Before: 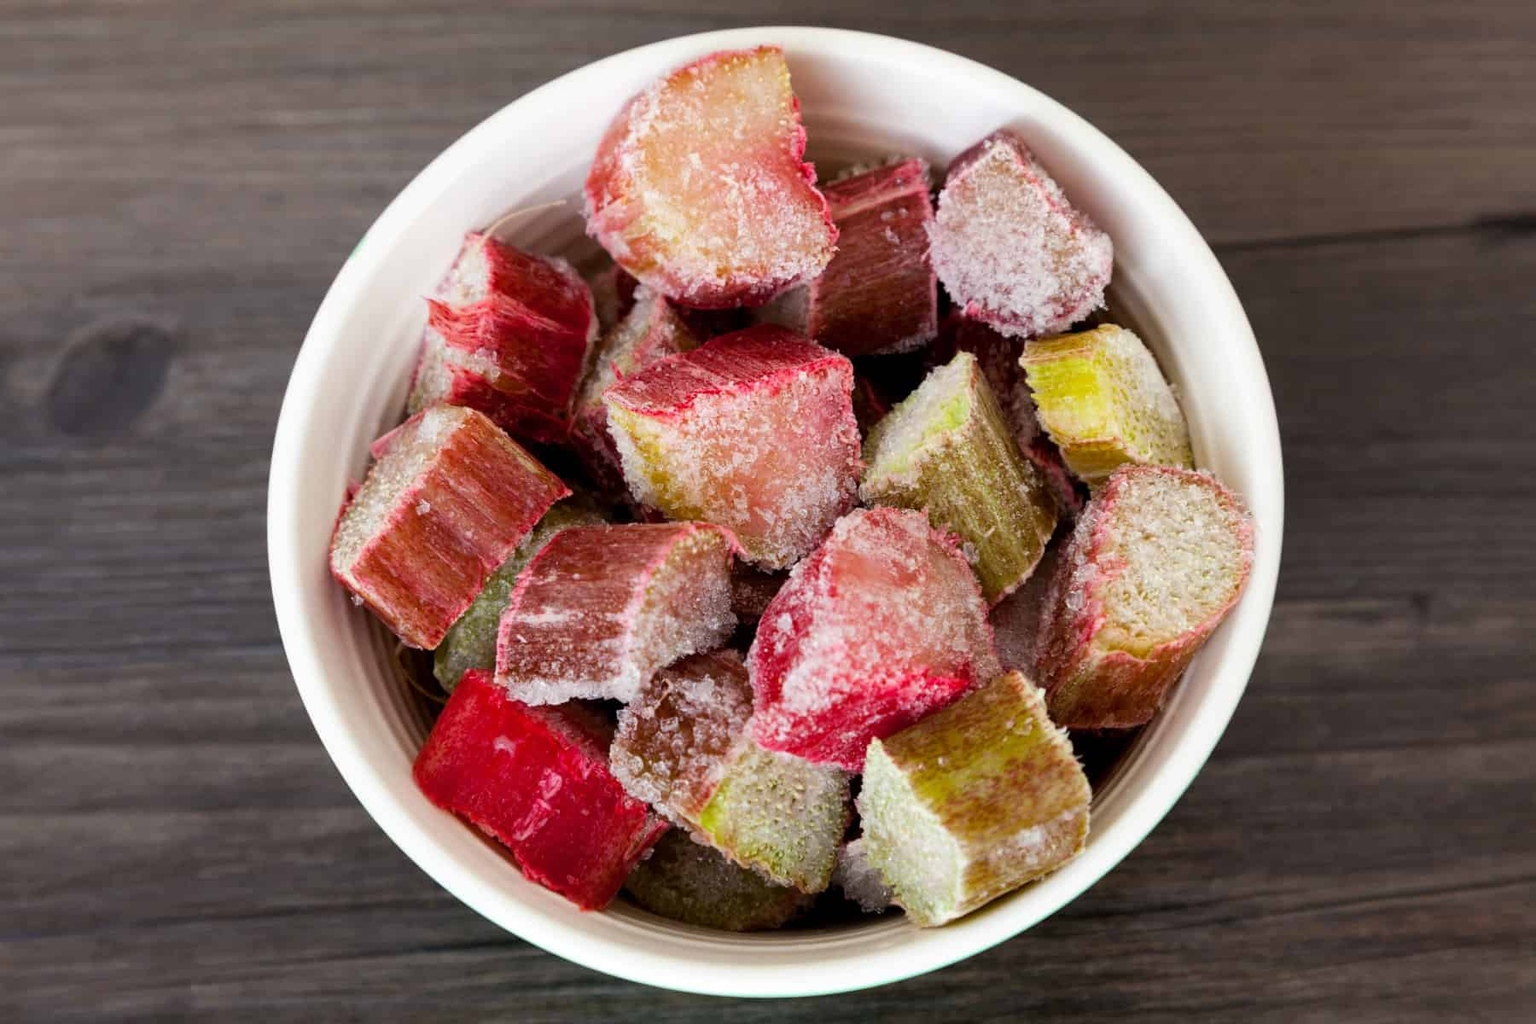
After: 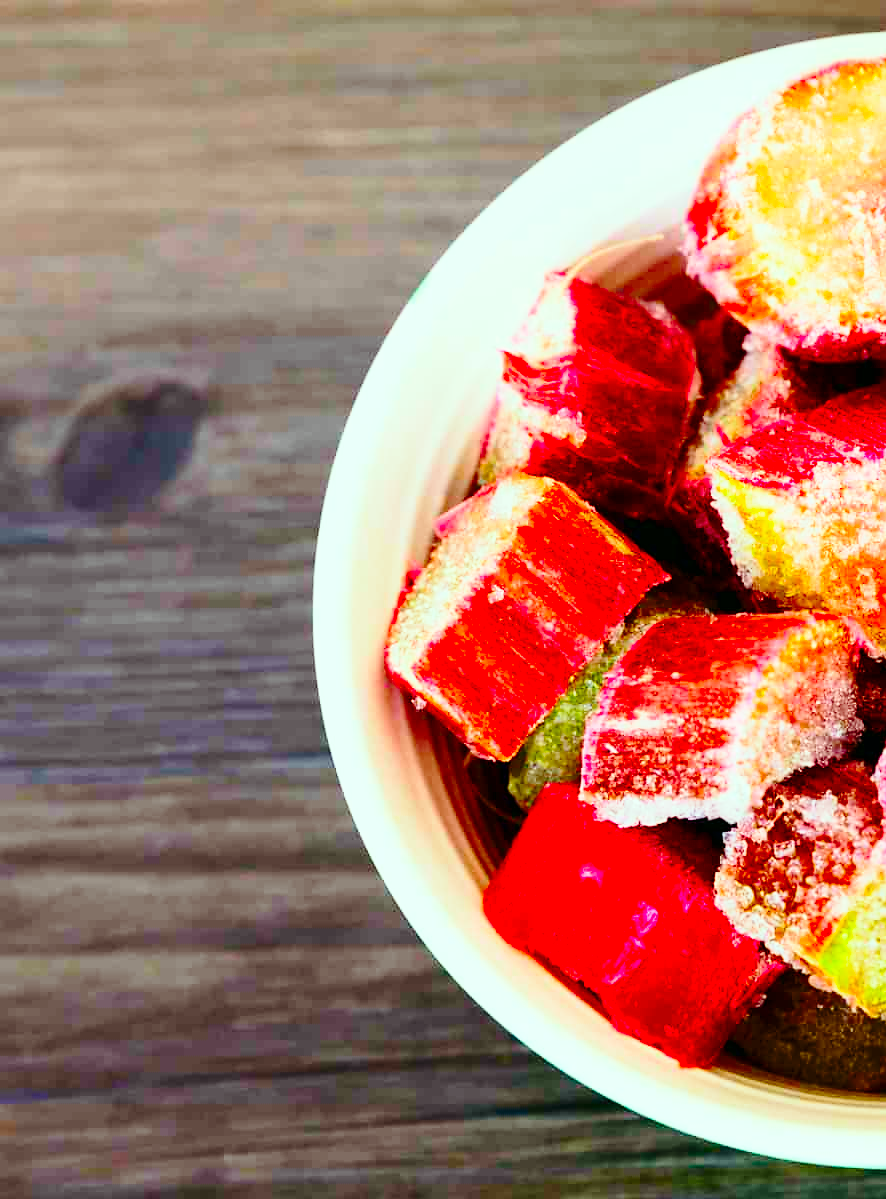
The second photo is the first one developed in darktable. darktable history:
color balance rgb: shadows fall-off 100.969%, linear chroma grading › shadows -8.047%, linear chroma grading › global chroma 9.869%, perceptual saturation grading › global saturation 25.233%, mask middle-gray fulcrum 22.953%
crop and rotate: left 0.016%, top 0%, right 50.761%
sharpen: radius 1.017, threshold 0.995
contrast brightness saturation: contrast 0.179, saturation 0.309
color correction: highlights a* -7.56, highlights b* 1.57, shadows a* -3.64, saturation 1.39
base curve: curves: ch0 [(0, 0) (0.028, 0.03) (0.121, 0.232) (0.46, 0.748) (0.859, 0.968) (1, 1)], preserve colors none
